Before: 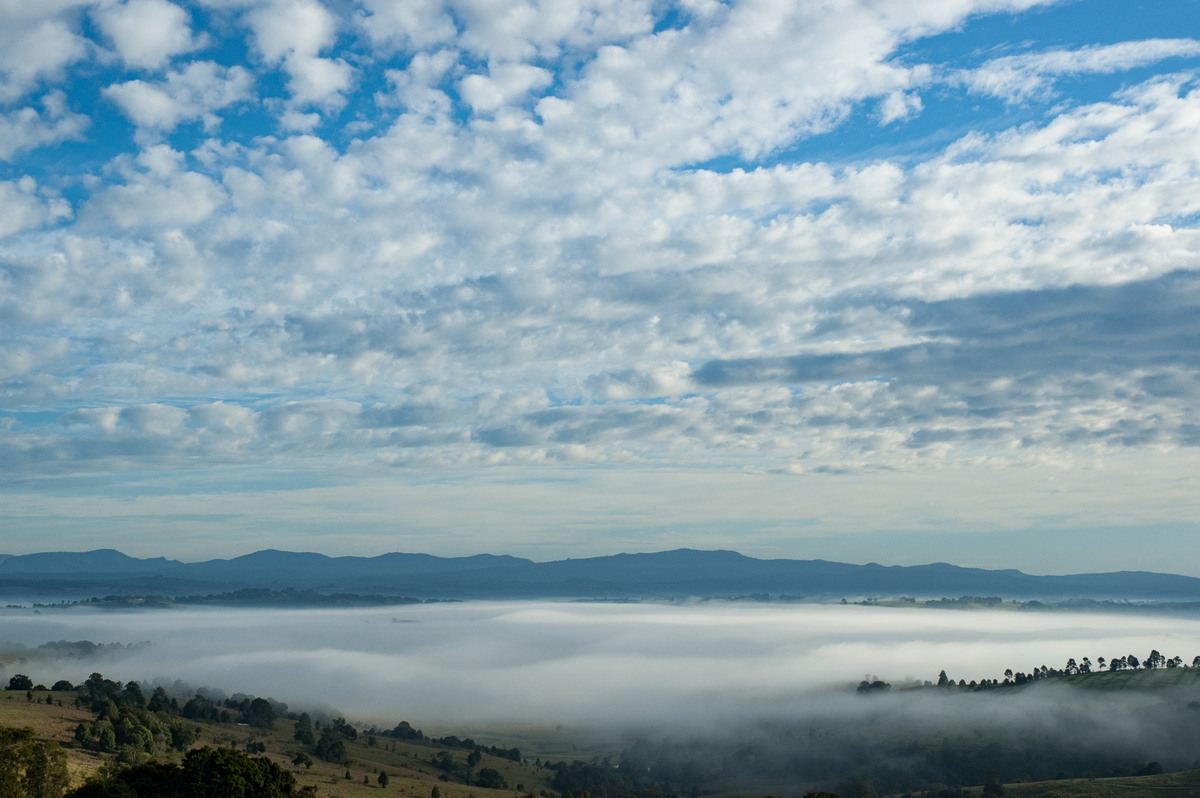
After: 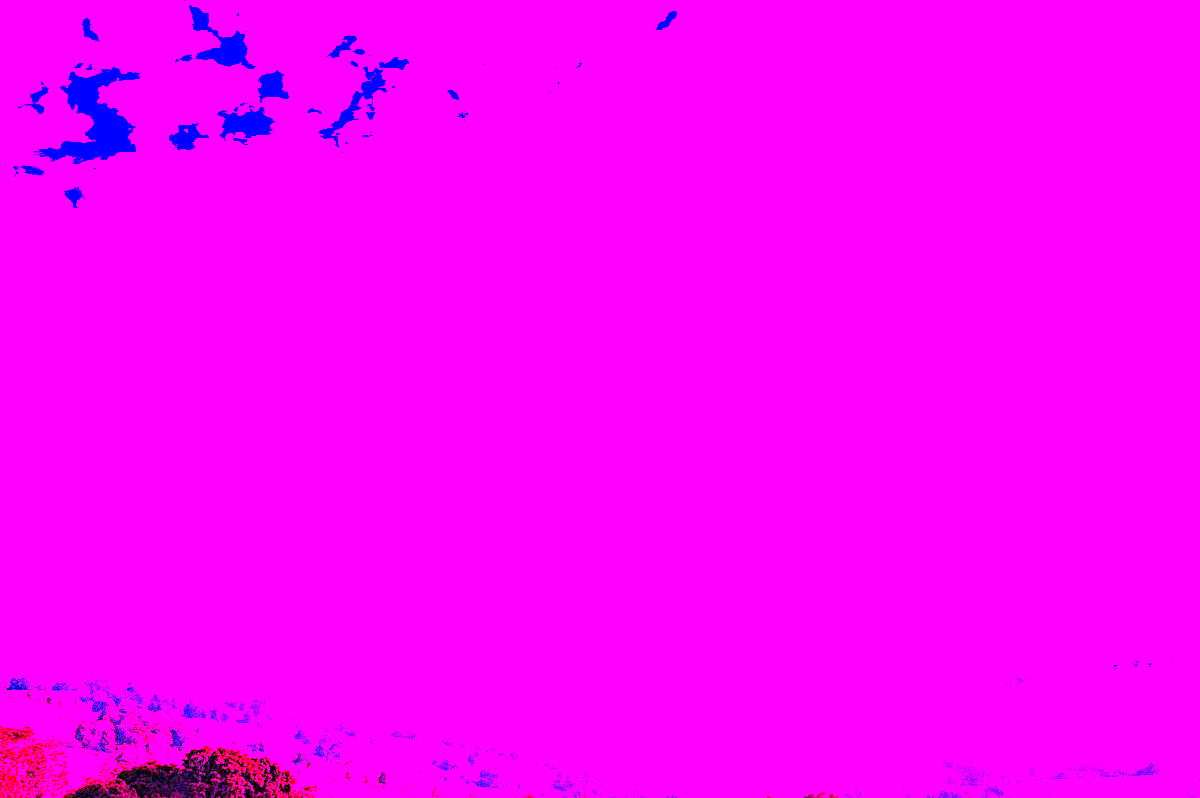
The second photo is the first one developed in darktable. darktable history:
white balance: red 8, blue 8
grain: coarseness 0.47 ISO
exposure: black level correction 0, exposure 1.4 EV, compensate highlight preservation false
color correction: saturation 1.11
